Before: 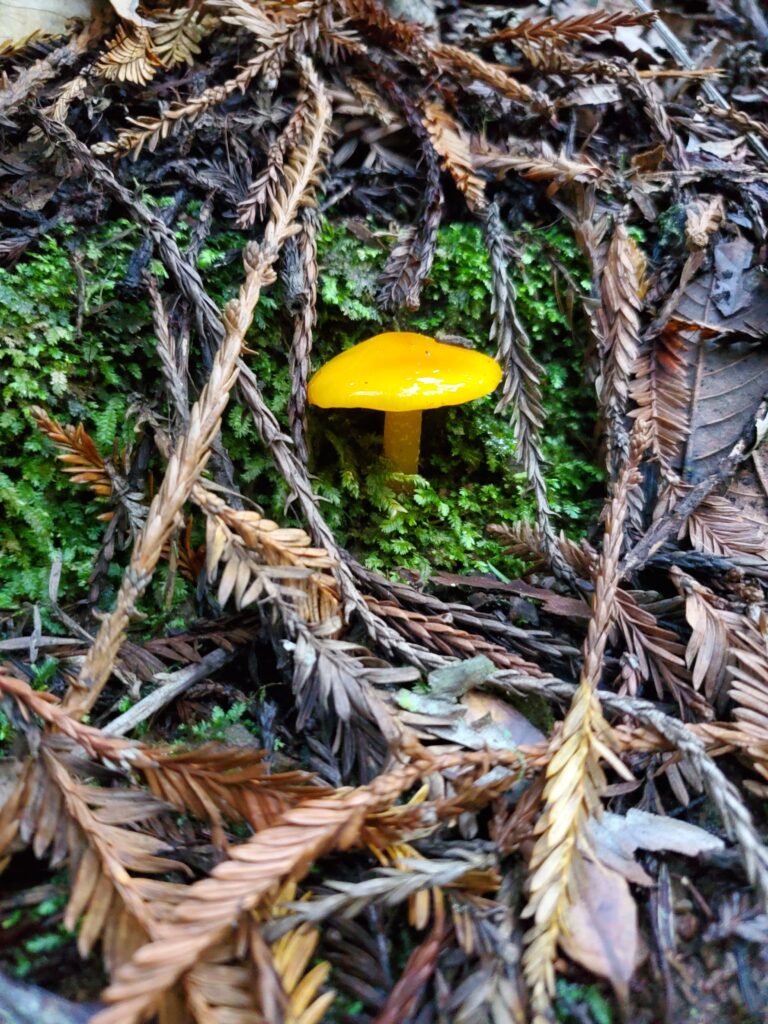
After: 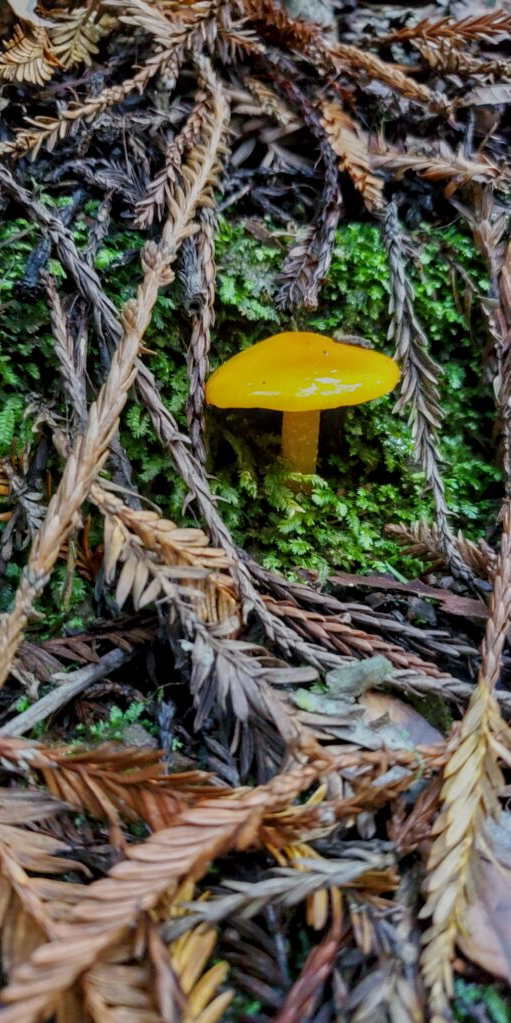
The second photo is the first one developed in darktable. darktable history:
crop and rotate: left 13.409%, right 19.924%
tone equalizer: -8 EV -0.002 EV, -7 EV 0.005 EV, -6 EV -0.008 EV, -5 EV 0.007 EV, -4 EV -0.042 EV, -3 EV -0.233 EV, -2 EV -0.662 EV, -1 EV -0.983 EV, +0 EV -0.969 EV, smoothing diameter 2%, edges refinement/feathering 20, mask exposure compensation -1.57 EV, filter diffusion 5
local contrast: on, module defaults
